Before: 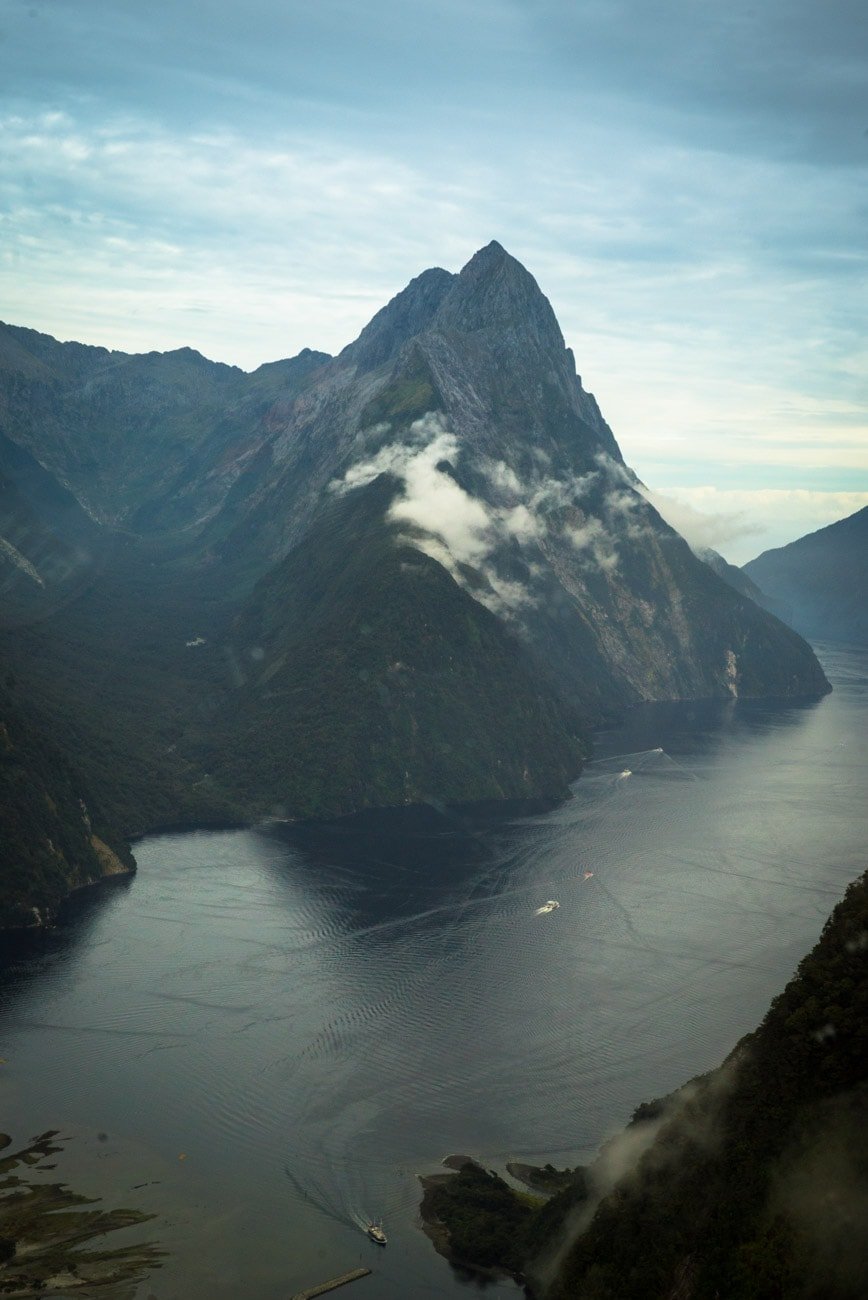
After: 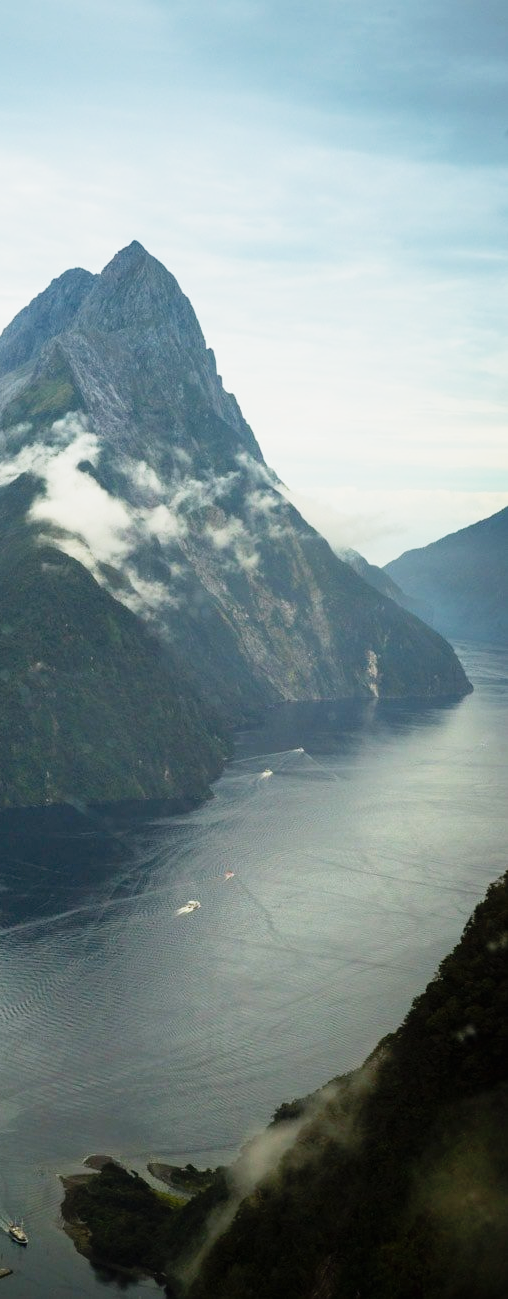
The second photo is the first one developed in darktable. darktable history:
crop: left 41.375%
tone curve: curves: ch0 [(0, 0.005) (0.103, 0.097) (0.18, 0.22) (0.378, 0.482) (0.504, 0.631) (0.663, 0.801) (0.834, 0.914) (1, 0.971)]; ch1 [(0, 0) (0.172, 0.123) (0.324, 0.253) (0.396, 0.388) (0.478, 0.461) (0.499, 0.498) (0.522, 0.528) (0.604, 0.692) (0.704, 0.818) (1, 1)]; ch2 [(0, 0) (0.411, 0.424) (0.496, 0.5) (0.515, 0.519) (0.555, 0.585) (0.628, 0.703) (1, 1)], preserve colors none
